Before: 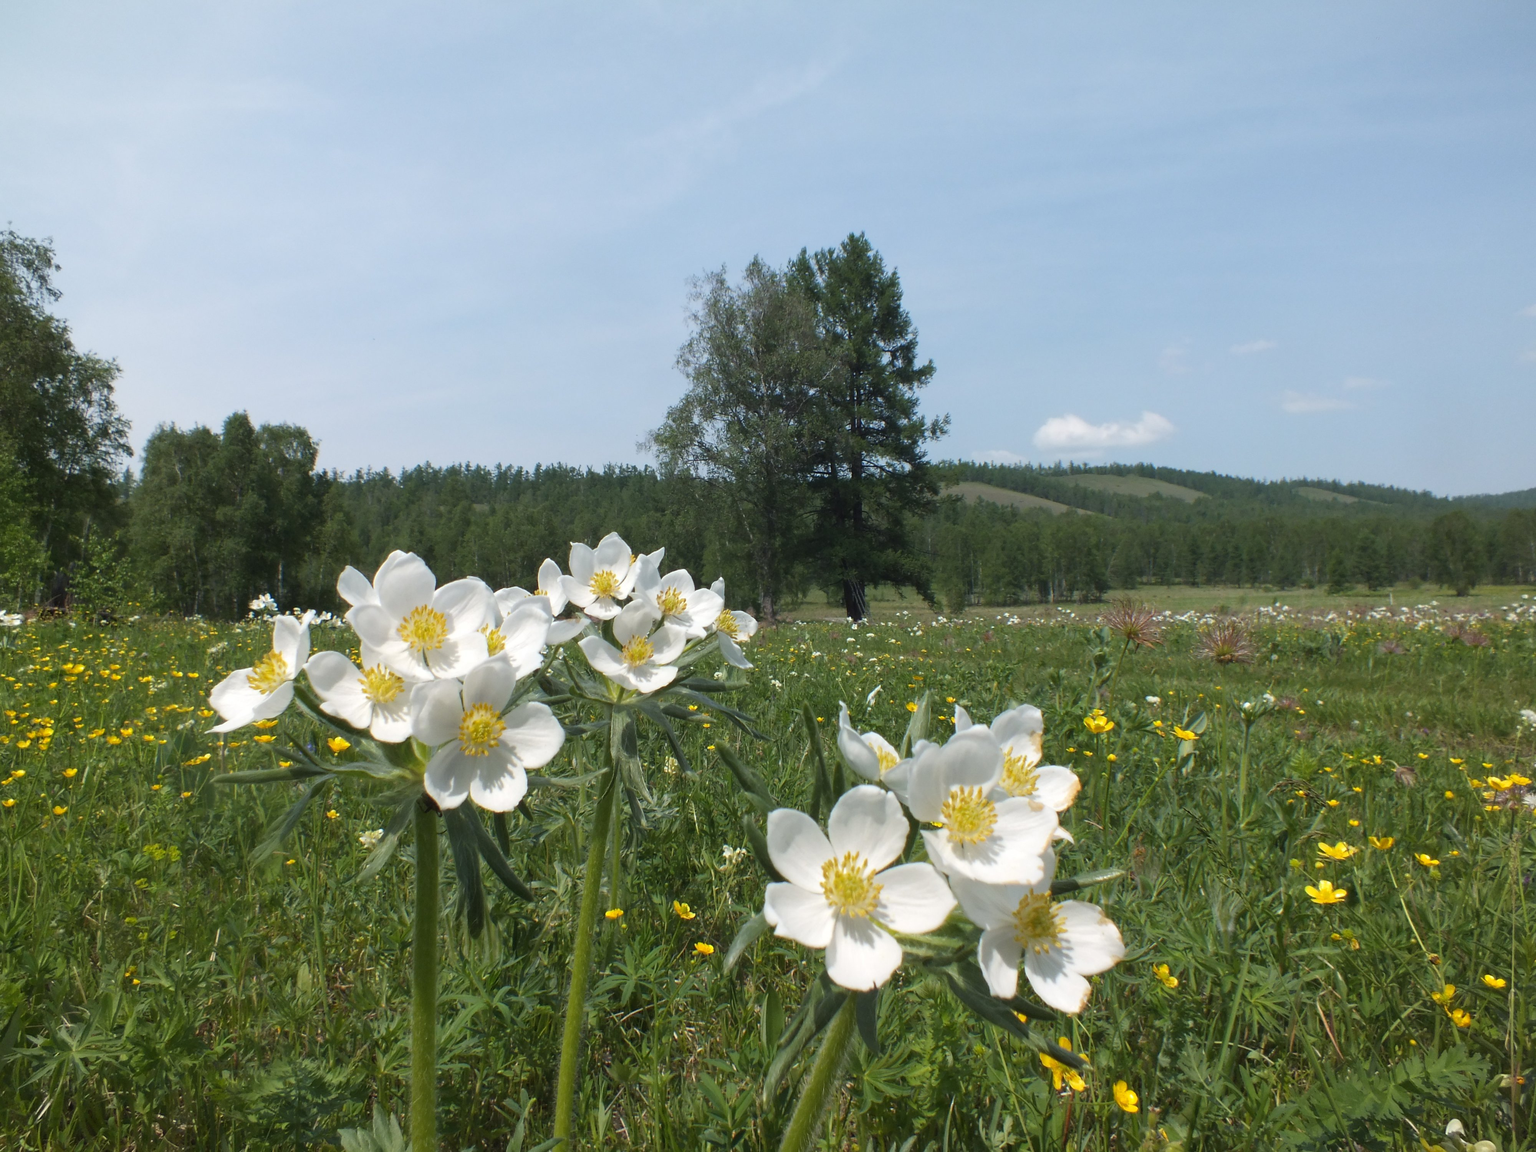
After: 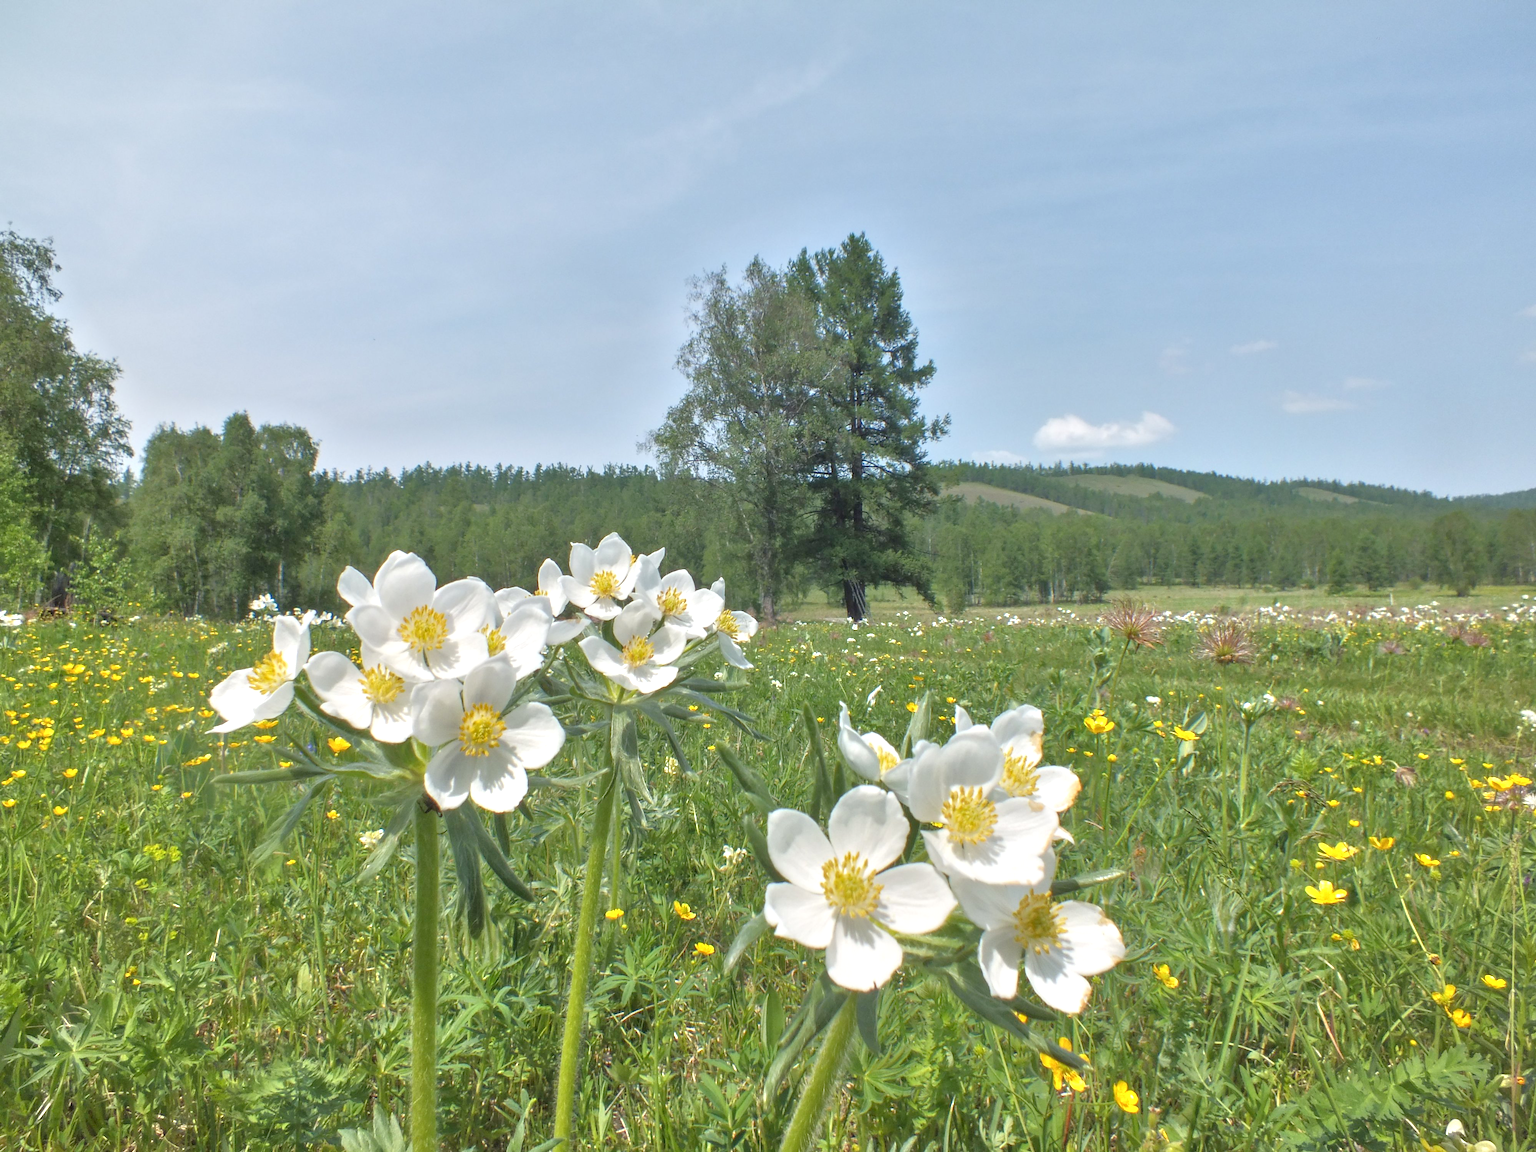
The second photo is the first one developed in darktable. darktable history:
local contrast: on, module defaults
tone equalizer: -8 EV 1.99 EV, -7 EV 2 EV, -6 EV 1.99 EV, -5 EV 1.98 EV, -4 EV 1.96 EV, -3 EV 1.47 EV, -2 EV 0.98 EV, -1 EV 0.523 EV
